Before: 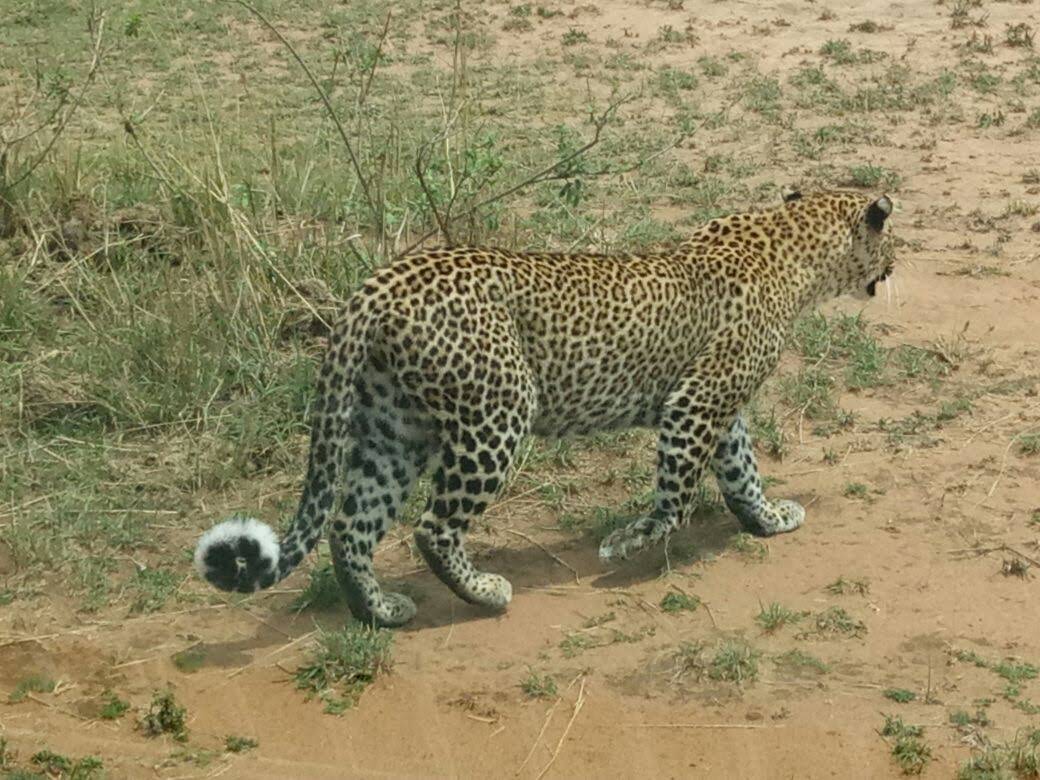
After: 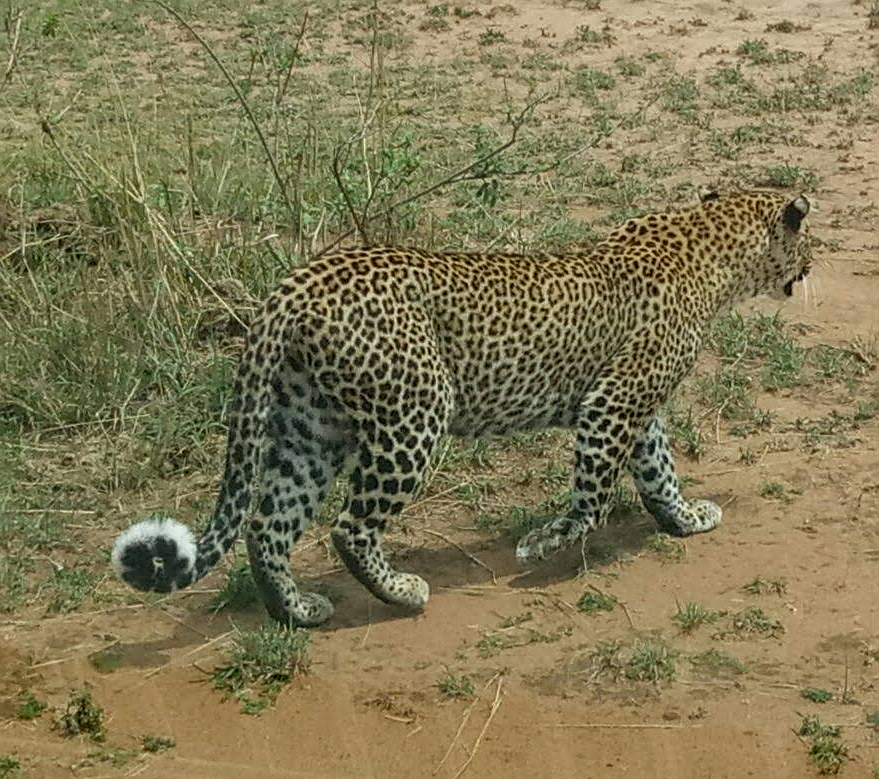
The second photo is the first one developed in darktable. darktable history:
local contrast: on, module defaults
crop: left 8.038%, right 7.429%
sharpen: on, module defaults
color zones: curves: ch0 [(0.27, 0.396) (0.563, 0.504) (0.75, 0.5) (0.787, 0.307)]
